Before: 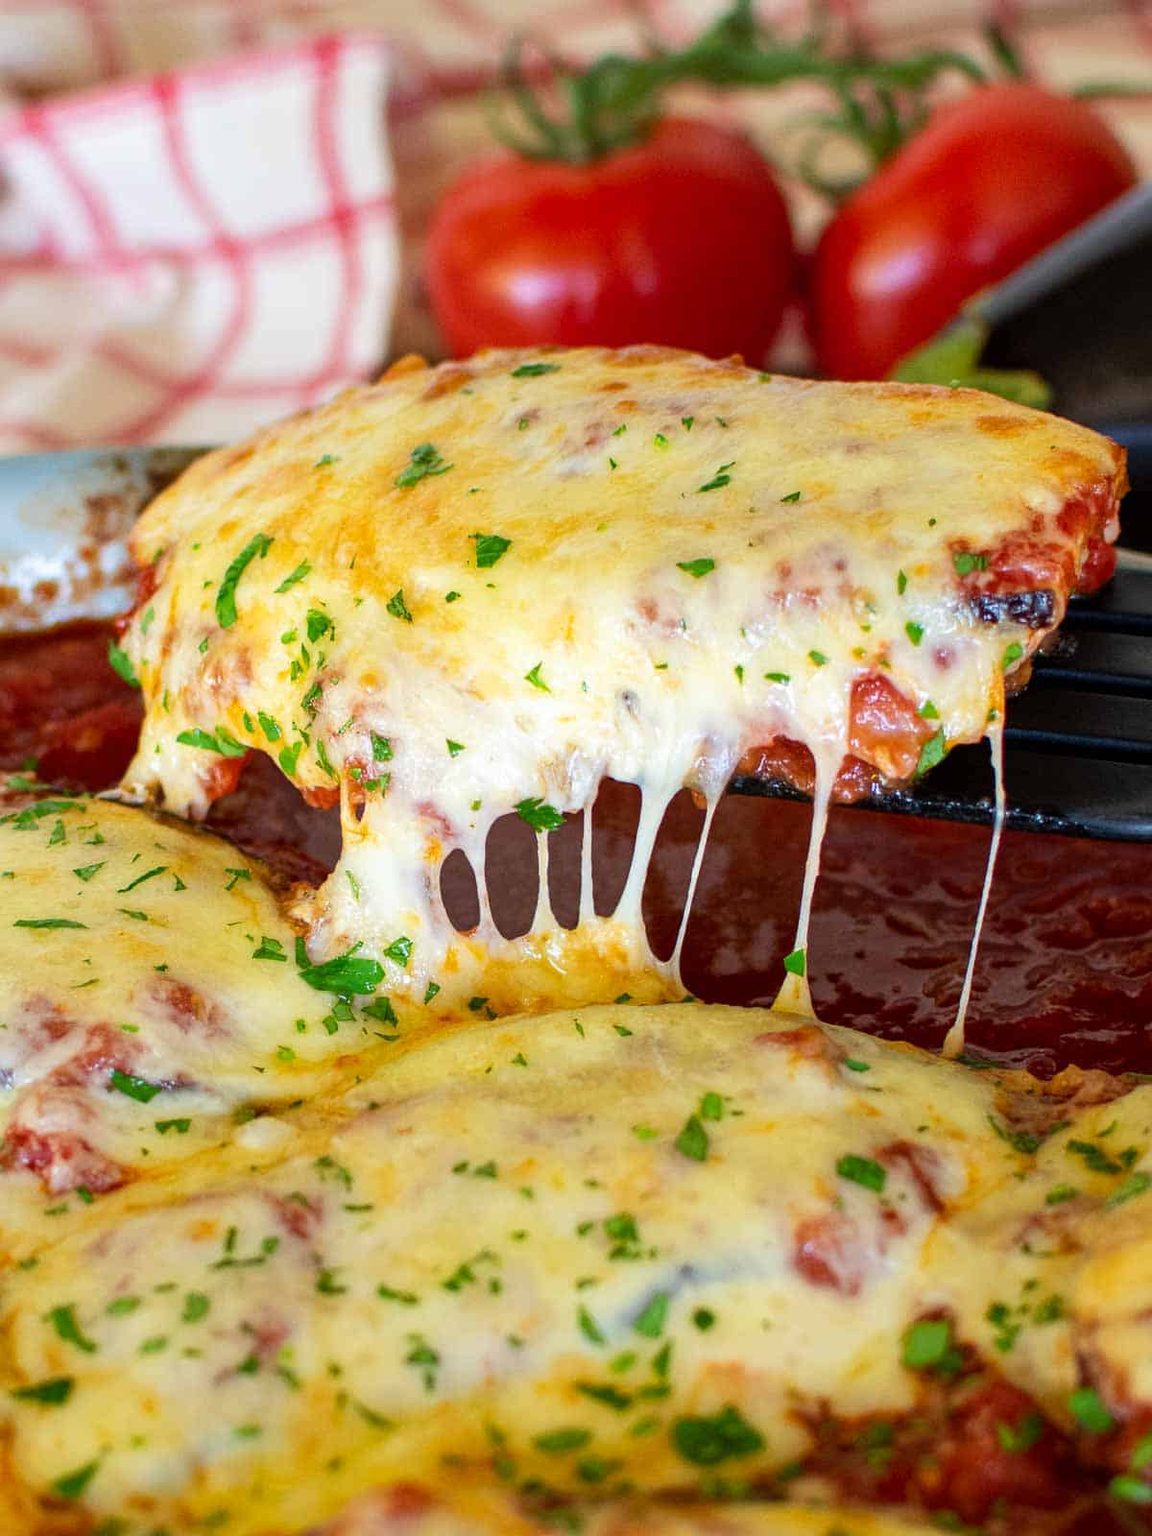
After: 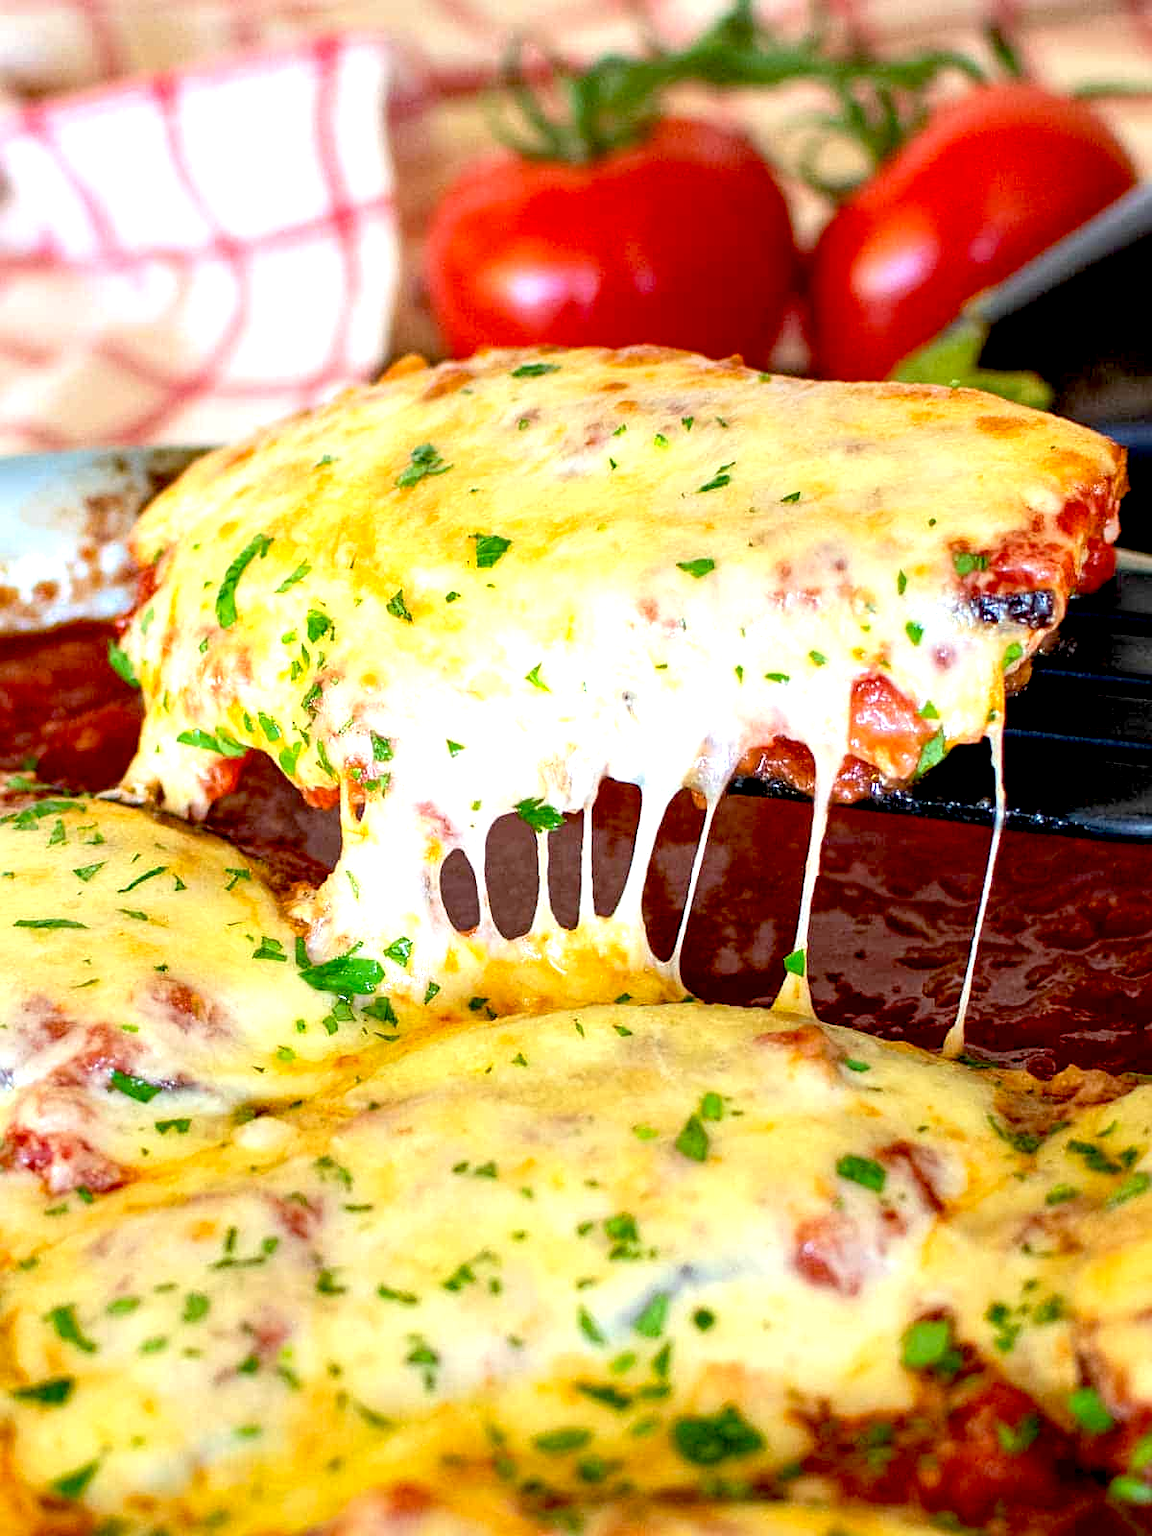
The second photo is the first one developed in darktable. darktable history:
sharpen: amount 0.2
tone equalizer: on, module defaults
exposure: black level correction 0.012, exposure 0.7 EV, compensate exposure bias true, compensate highlight preservation false
